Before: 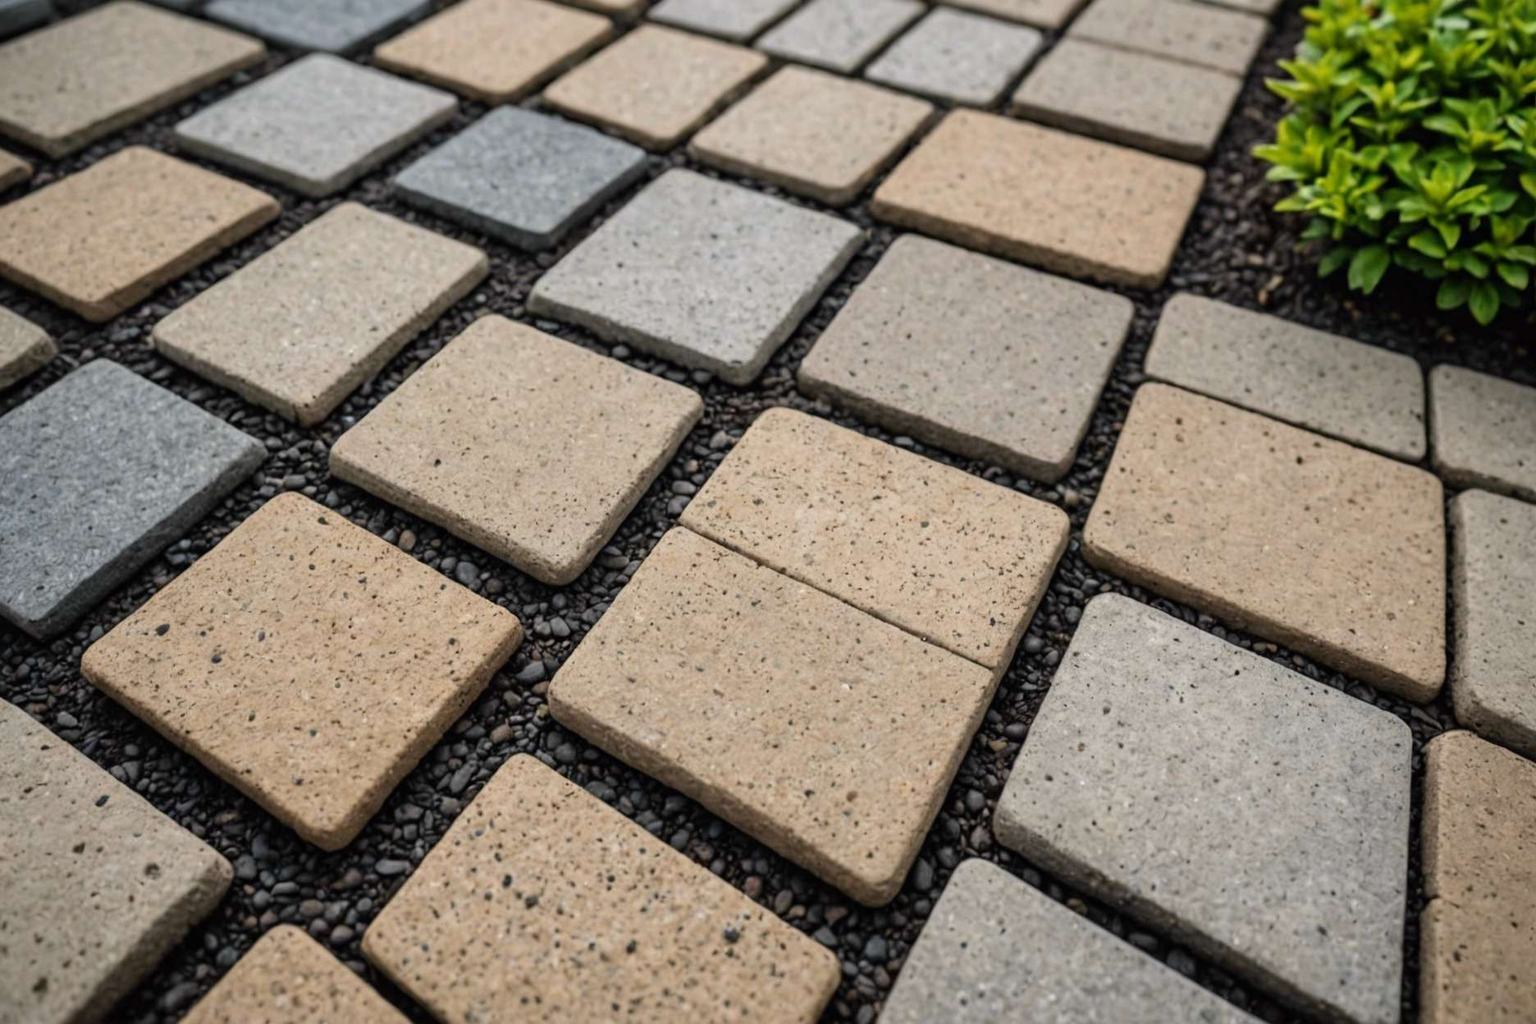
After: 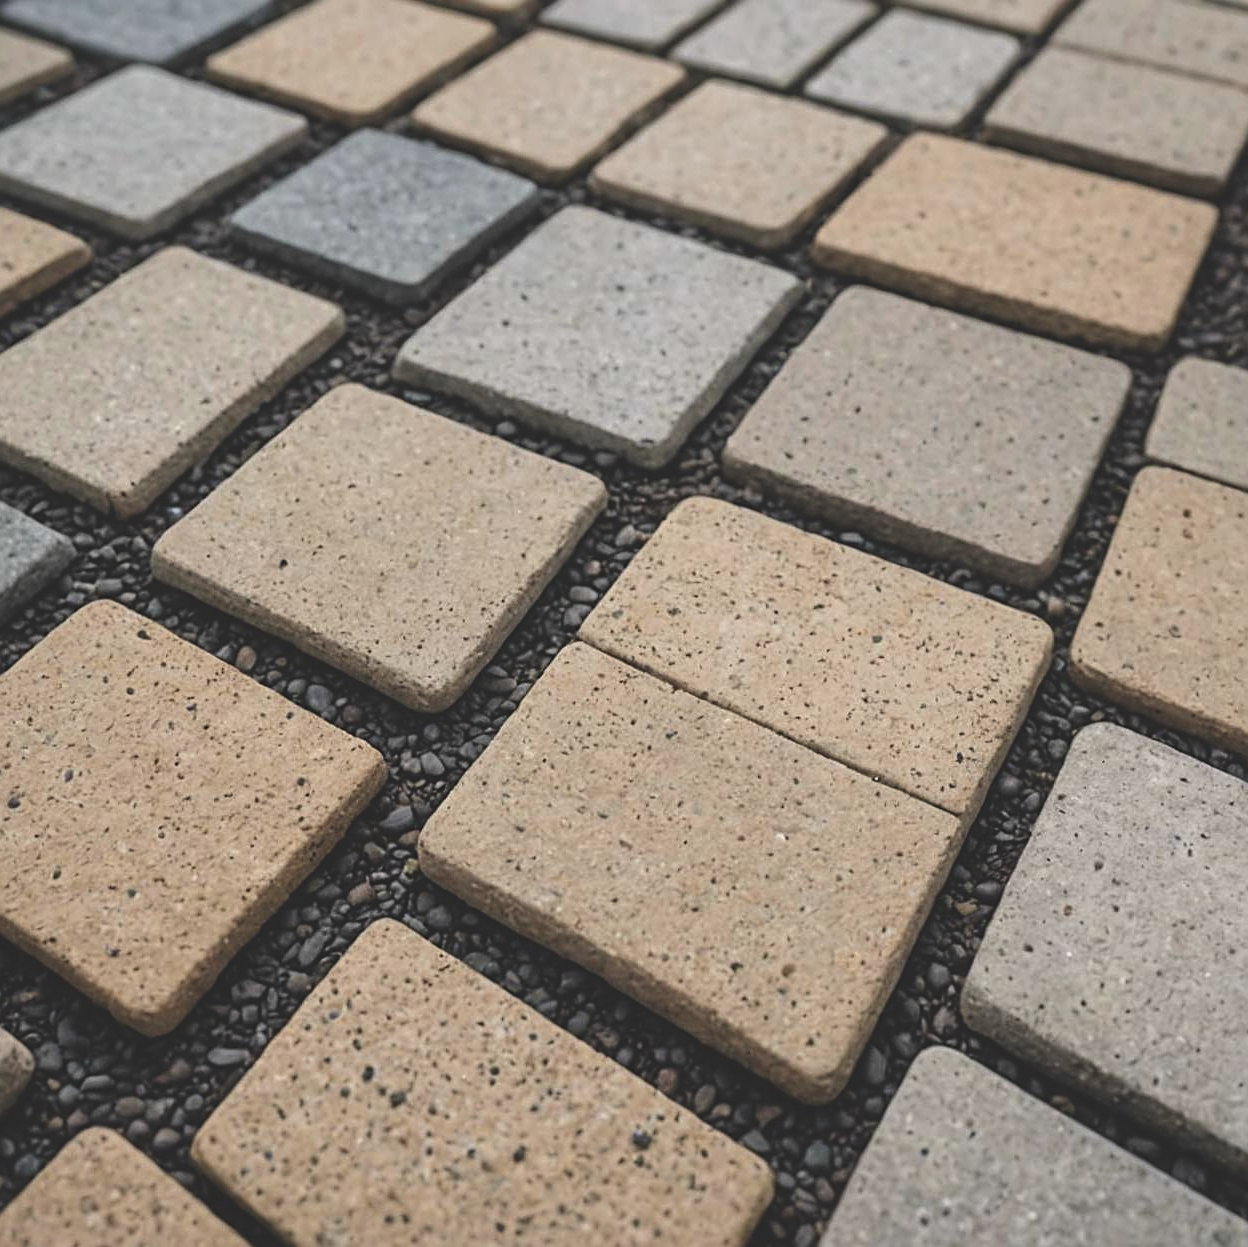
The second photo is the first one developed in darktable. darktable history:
sharpen: amount 0.592
exposure: black level correction -0.024, exposure -0.117 EV, compensate highlight preservation false
crop and rotate: left 13.405%, right 19.883%
